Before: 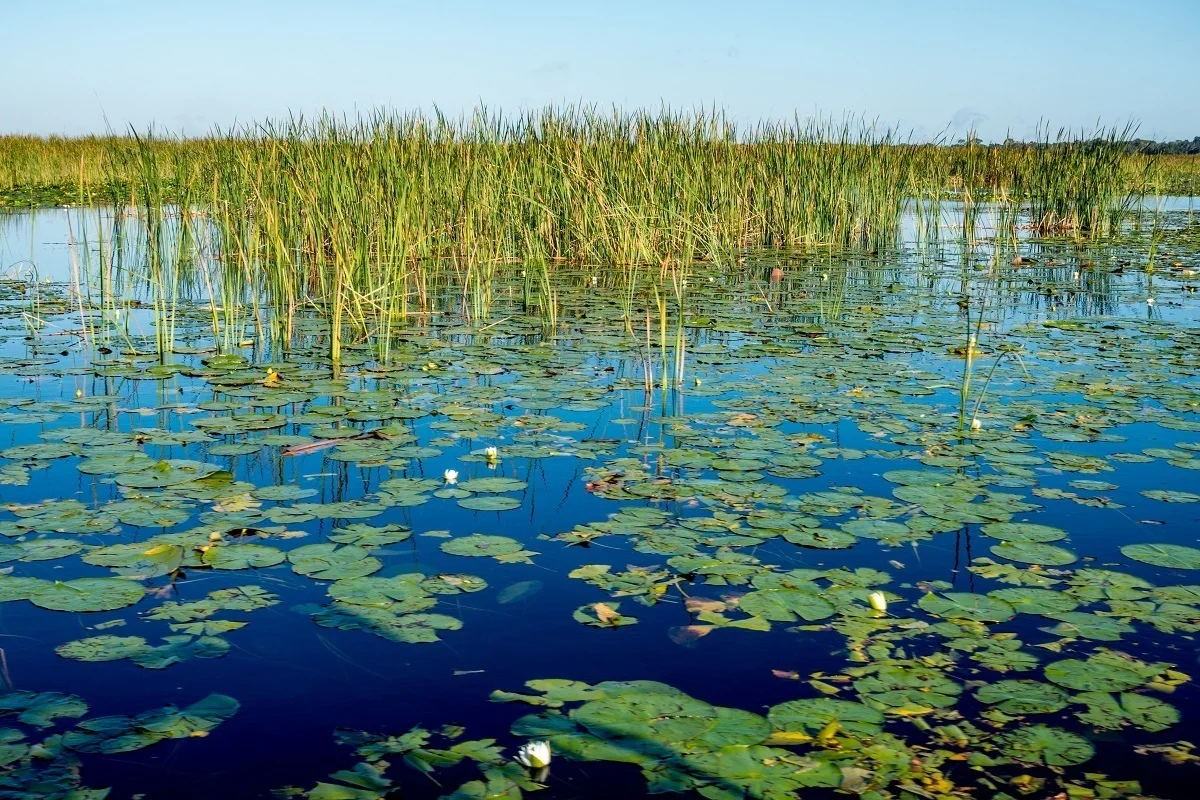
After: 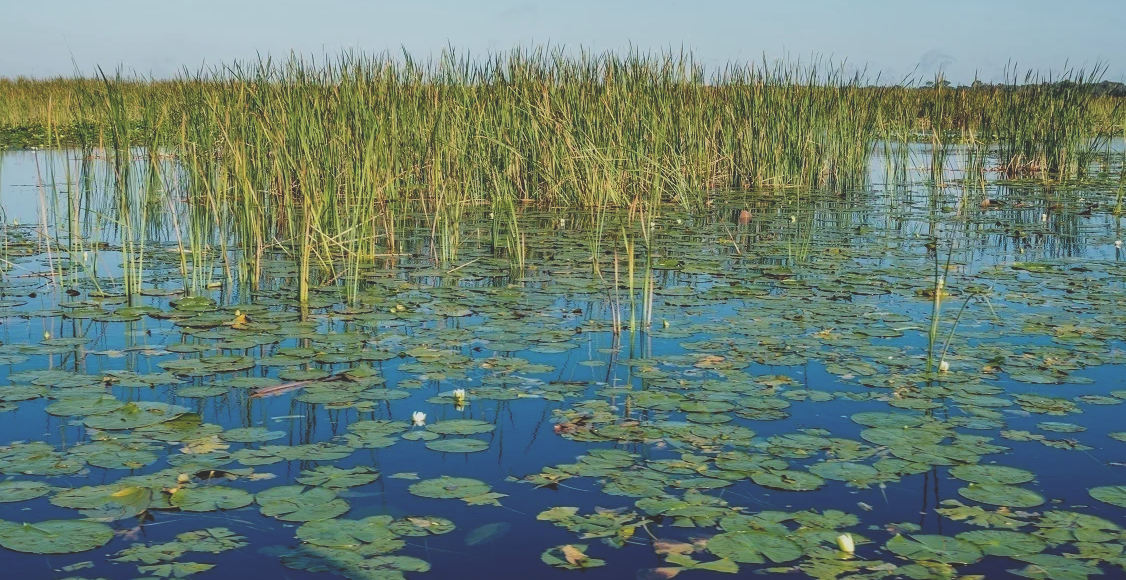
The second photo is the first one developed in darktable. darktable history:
exposure: black level correction -0.036, exposure -0.497 EV, compensate highlight preservation false
contrast brightness saturation: contrast 0.01, saturation -0.05
crop: left 2.737%, top 7.287%, right 3.421%, bottom 20.179%
